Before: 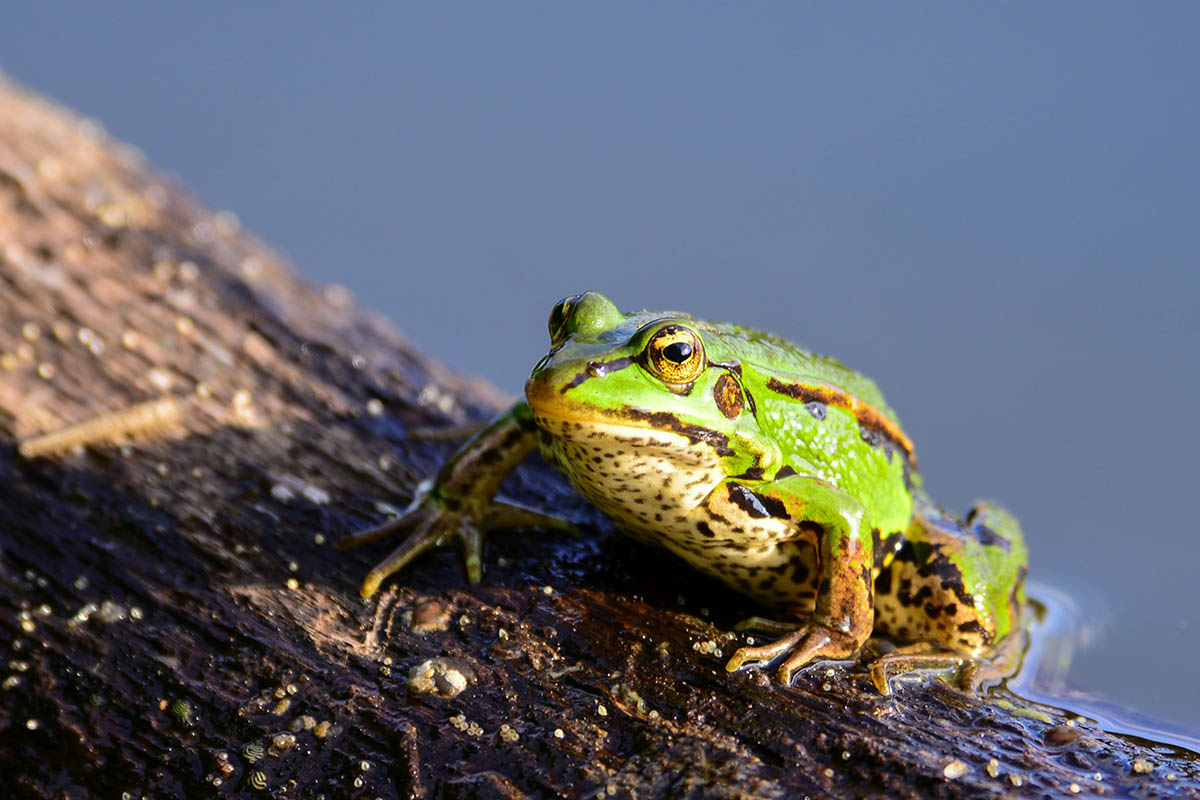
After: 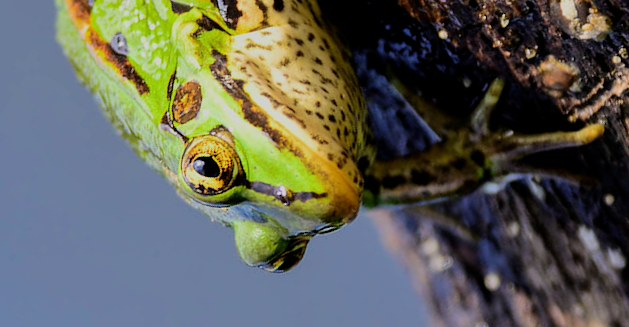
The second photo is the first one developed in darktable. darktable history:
crop and rotate: angle 147.84°, left 9.221%, top 15.574%, right 4.514%, bottom 17.185%
local contrast: mode bilateral grid, contrast 100, coarseness 99, detail 108%, midtone range 0.2
filmic rgb: black relative exposure -7.39 EV, white relative exposure 5.05 EV, hardness 3.22, color science v6 (2022)
